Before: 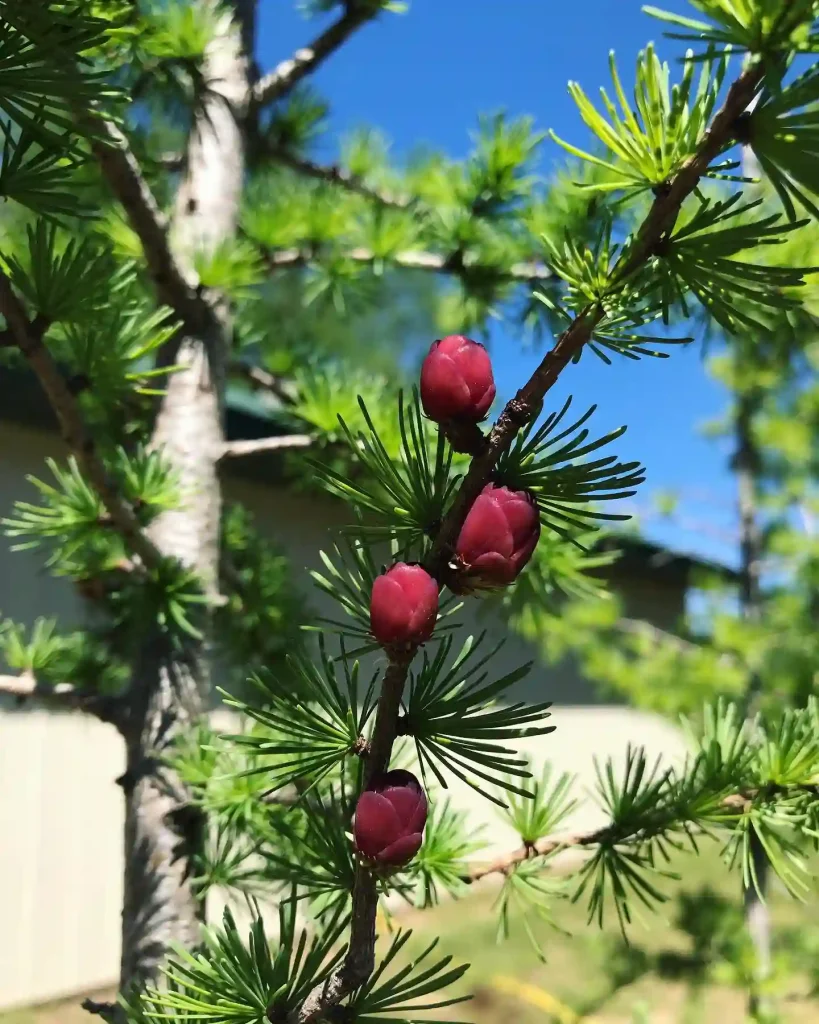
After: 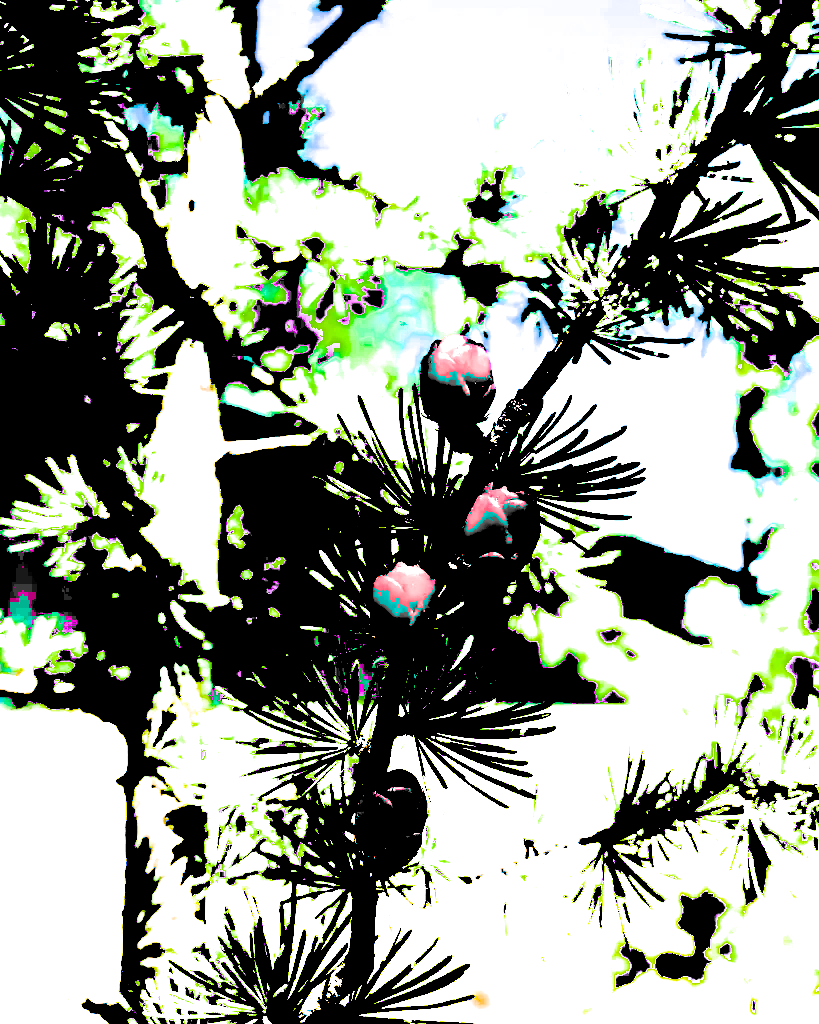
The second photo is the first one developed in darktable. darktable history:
filmic rgb: black relative exposure -7.65 EV, white relative exposure 4.56 EV, hardness 3.61
exposure: black level correction 0.1, exposure 3 EV, compensate highlight preservation false
